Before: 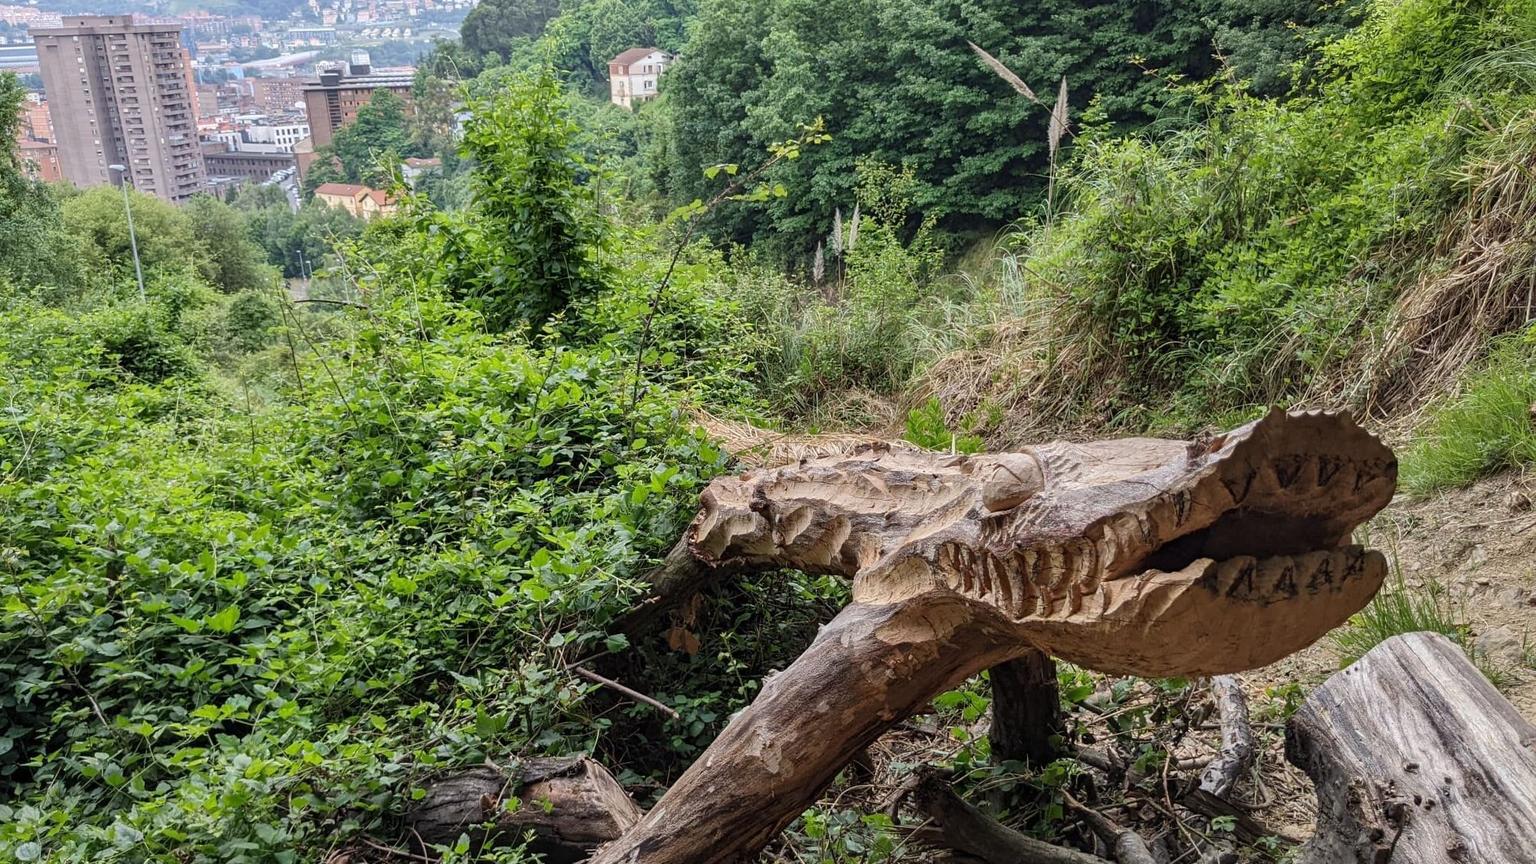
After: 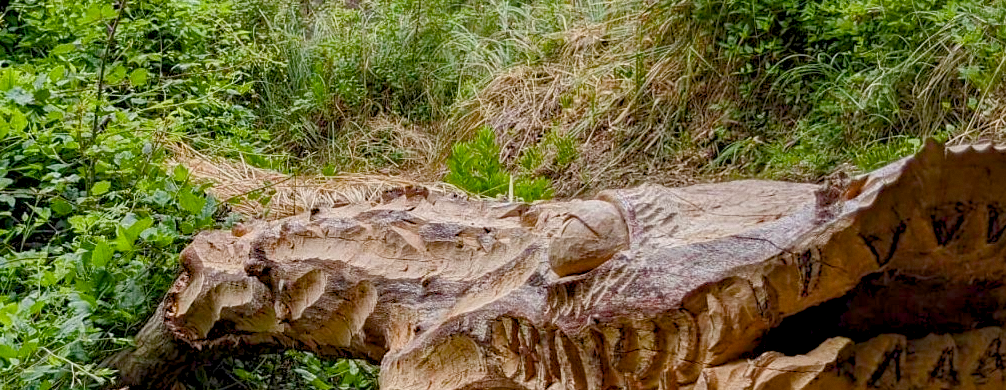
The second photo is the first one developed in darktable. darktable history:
haze removal: adaptive false
crop: left 36.607%, top 34.735%, right 13.146%, bottom 30.611%
color balance rgb: global offset › luminance -0.5%, perceptual saturation grading › highlights -17.77%, perceptual saturation grading › mid-tones 33.1%, perceptual saturation grading › shadows 50.52%, perceptual brilliance grading › highlights 10.8%, perceptual brilliance grading › shadows -10.8%, global vibrance 24.22%, contrast -25%
grain: coarseness 0.09 ISO, strength 10%
